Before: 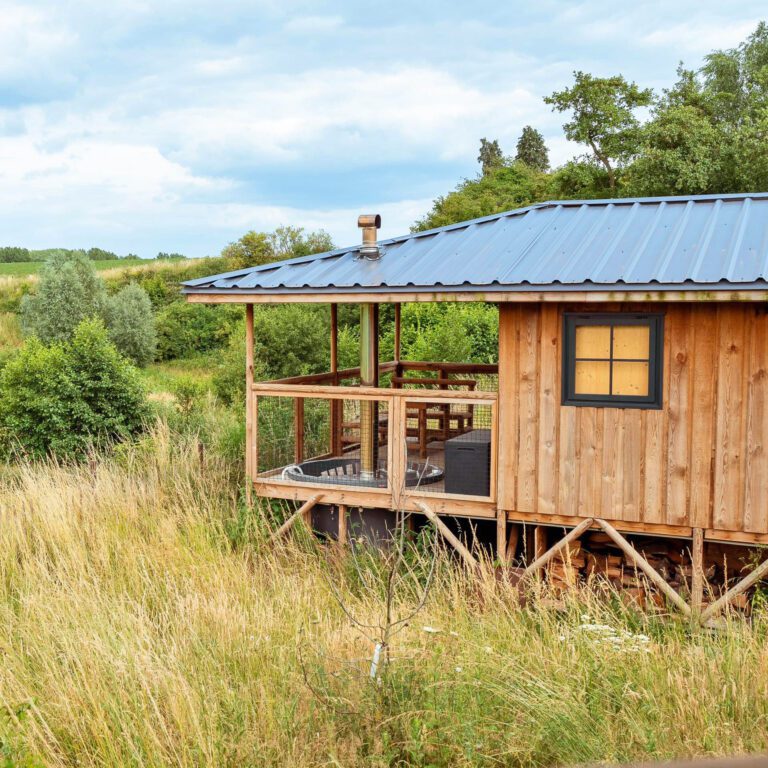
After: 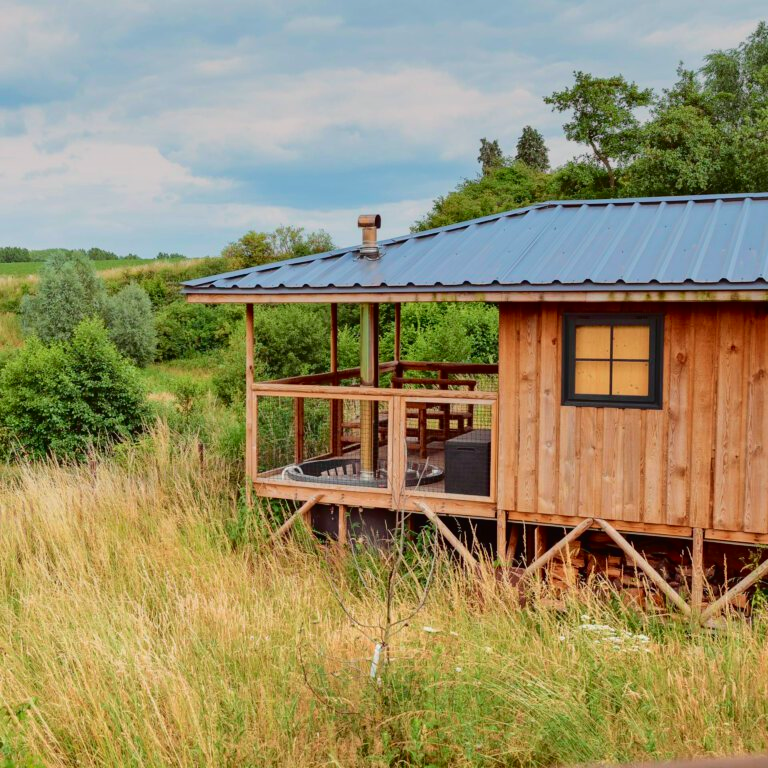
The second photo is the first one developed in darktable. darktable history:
tone curve: curves: ch0 [(0, 0.013) (0.175, 0.11) (0.337, 0.304) (0.498, 0.485) (0.78, 0.742) (0.993, 0.954)]; ch1 [(0, 0) (0.294, 0.184) (0.359, 0.34) (0.362, 0.35) (0.43, 0.41) (0.469, 0.463) (0.495, 0.502) (0.54, 0.563) (0.612, 0.641) (1, 1)]; ch2 [(0, 0) (0.44, 0.437) (0.495, 0.502) (0.524, 0.534) (0.557, 0.56) (0.634, 0.654) (0.728, 0.722) (1, 1)], color space Lab, independent channels, preserve colors none
graduated density: on, module defaults
